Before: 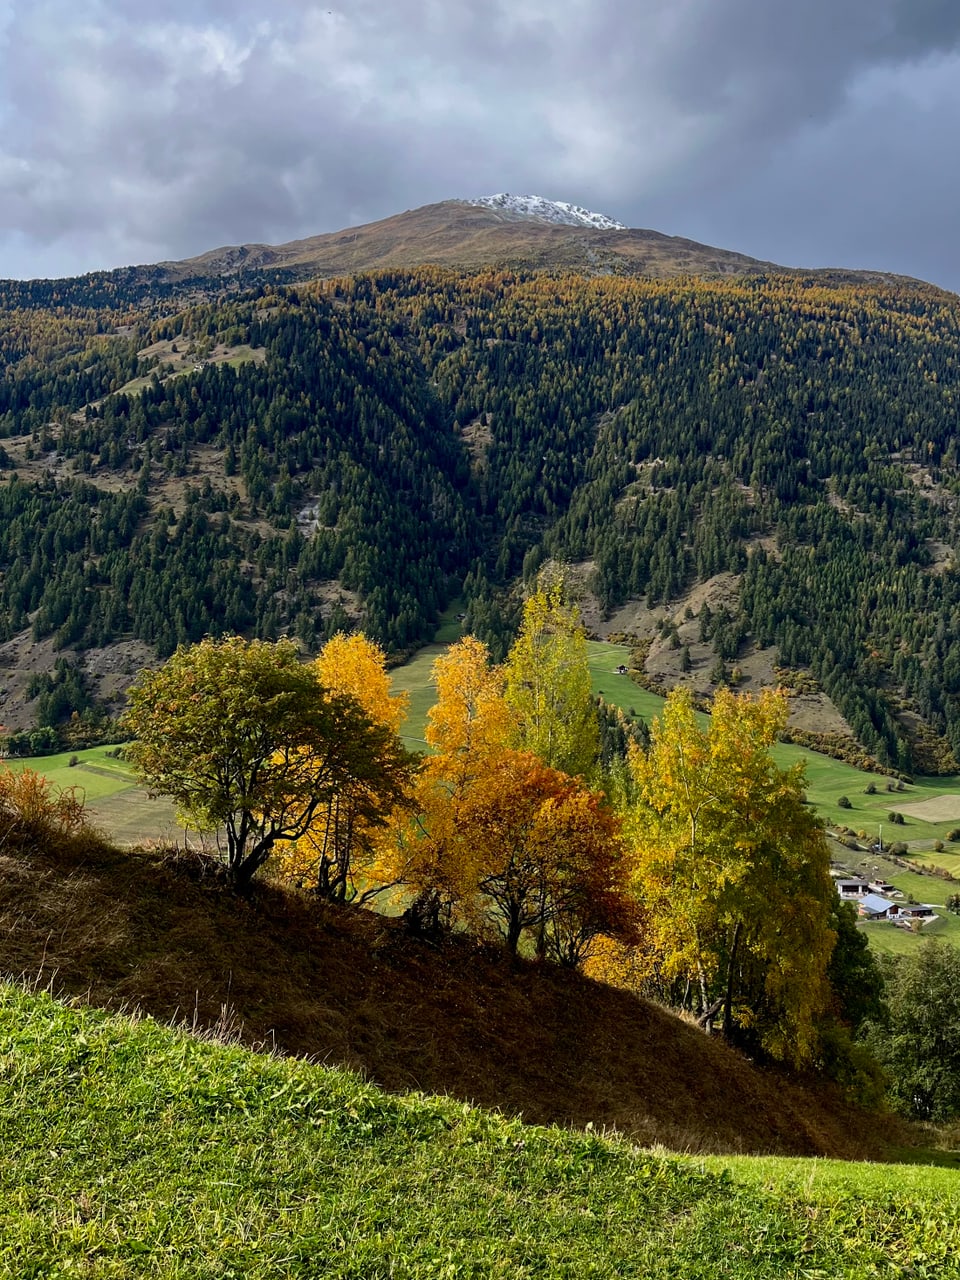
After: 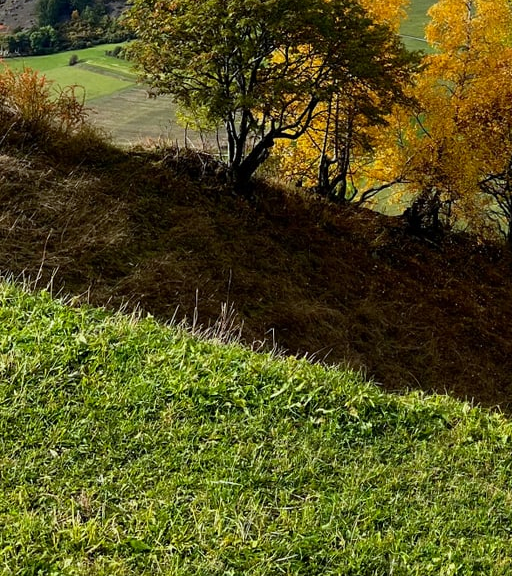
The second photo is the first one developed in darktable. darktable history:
white balance: red 0.974, blue 1.044
crop and rotate: top 54.778%, right 46.61%, bottom 0.159%
